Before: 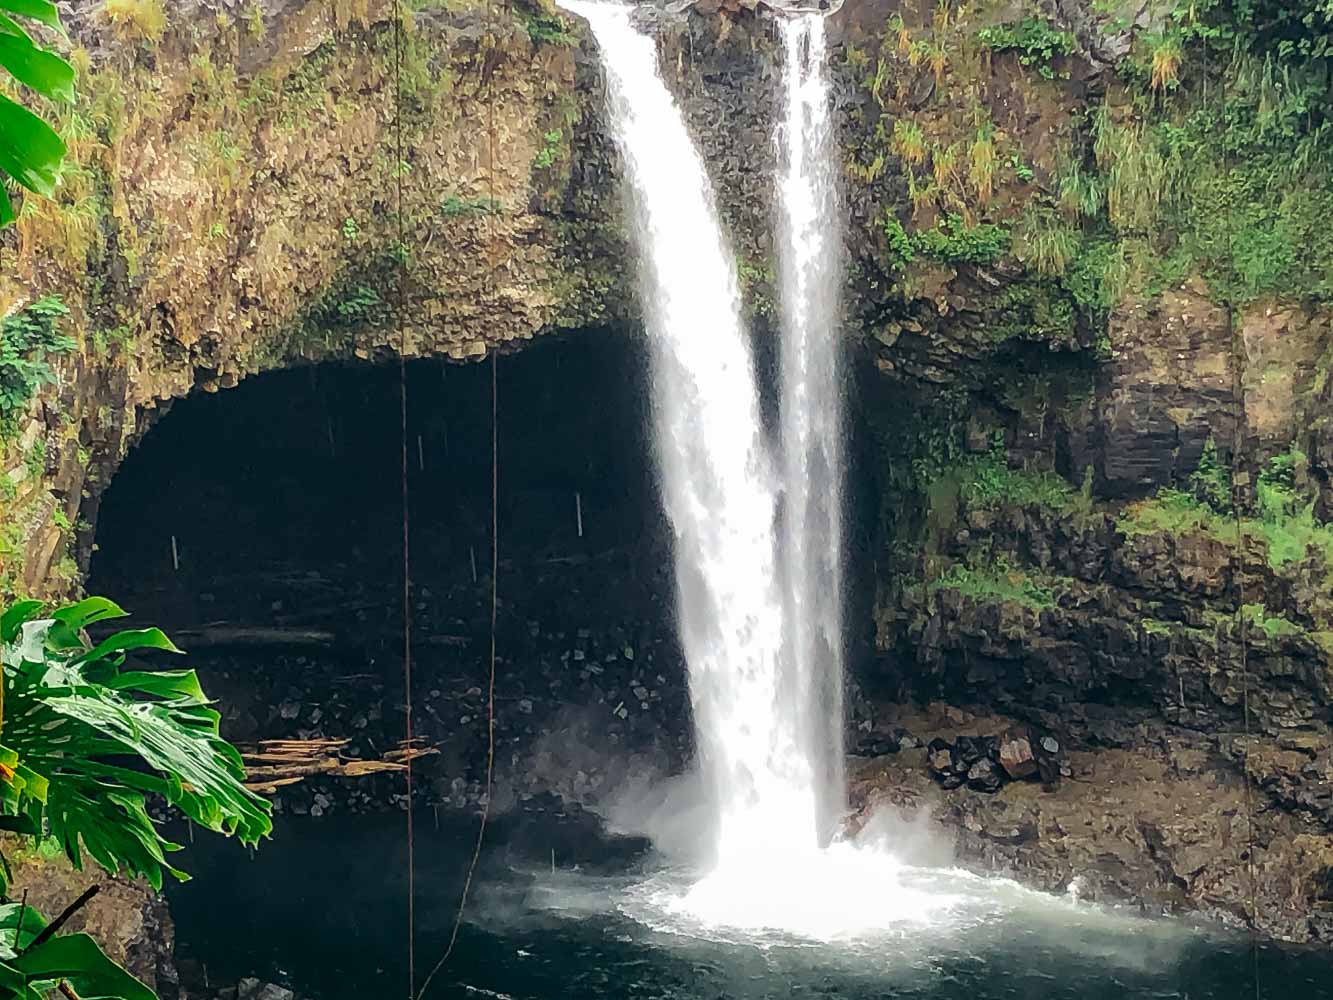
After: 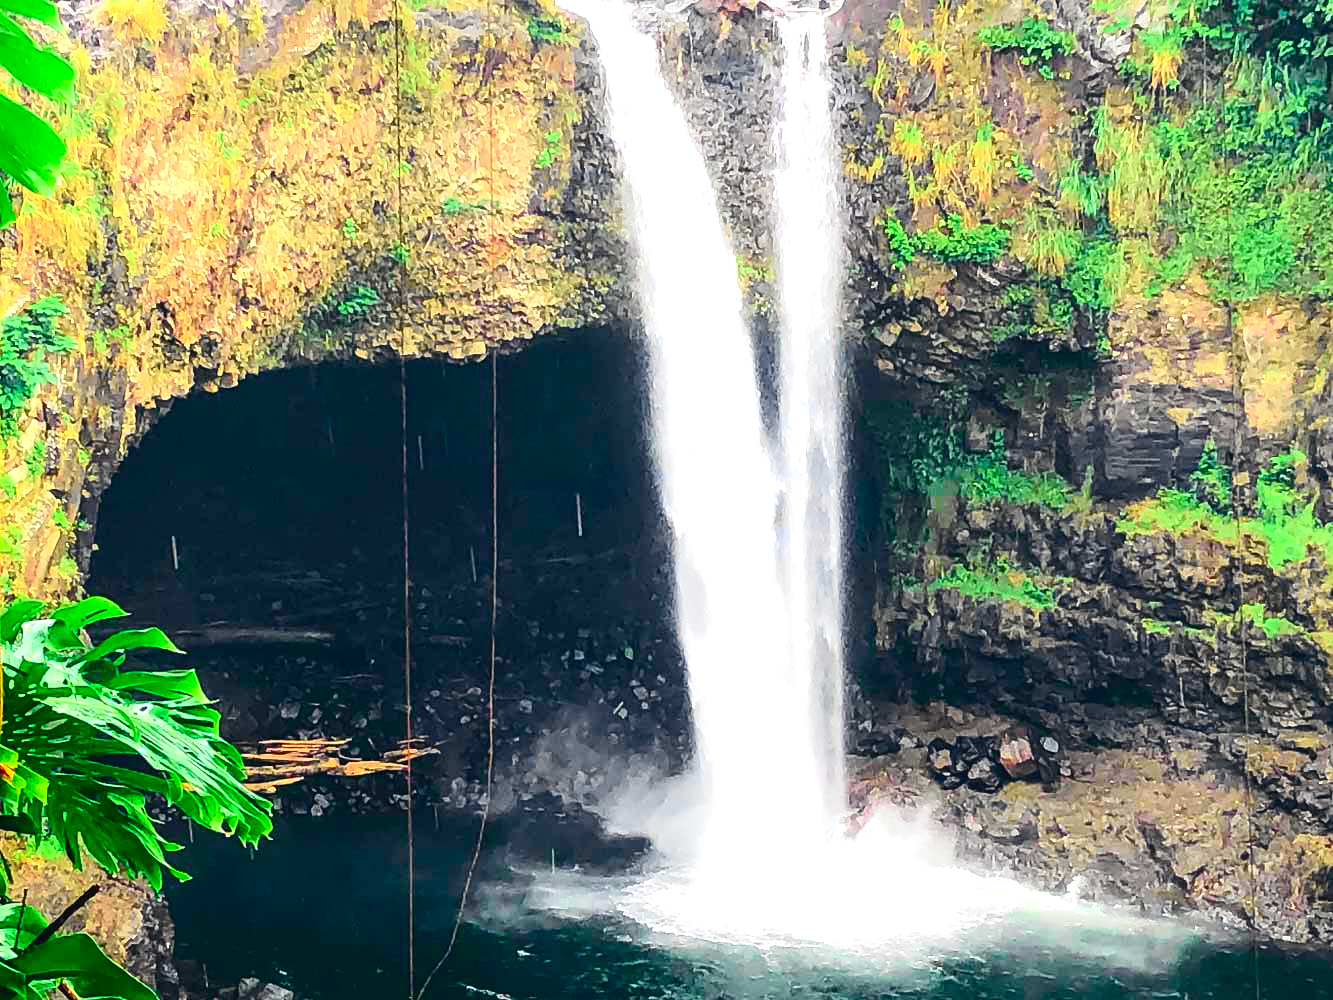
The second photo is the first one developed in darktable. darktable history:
tone curve: curves: ch0 [(0, 0.023) (0.103, 0.087) (0.295, 0.297) (0.445, 0.531) (0.553, 0.665) (0.735, 0.843) (0.994, 1)]; ch1 [(0, 0) (0.427, 0.346) (0.456, 0.426) (0.484, 0.494) (0.509, 0.505) (0.535, 0.56) (0.581, 0.632) (0.646, 0.715) (1, 1)]; ch2 [(0, 0) (0.369, 0.388) (0.449, 0.431) (0.501, 0.495) (0.533, 0.518) (0.572, 0.612) (0.677, 0.752) (1, 1)], color space Lab, independent channels, preserve colors none
exposure: exposure 0.757 EV, compensate highlight preservation false
